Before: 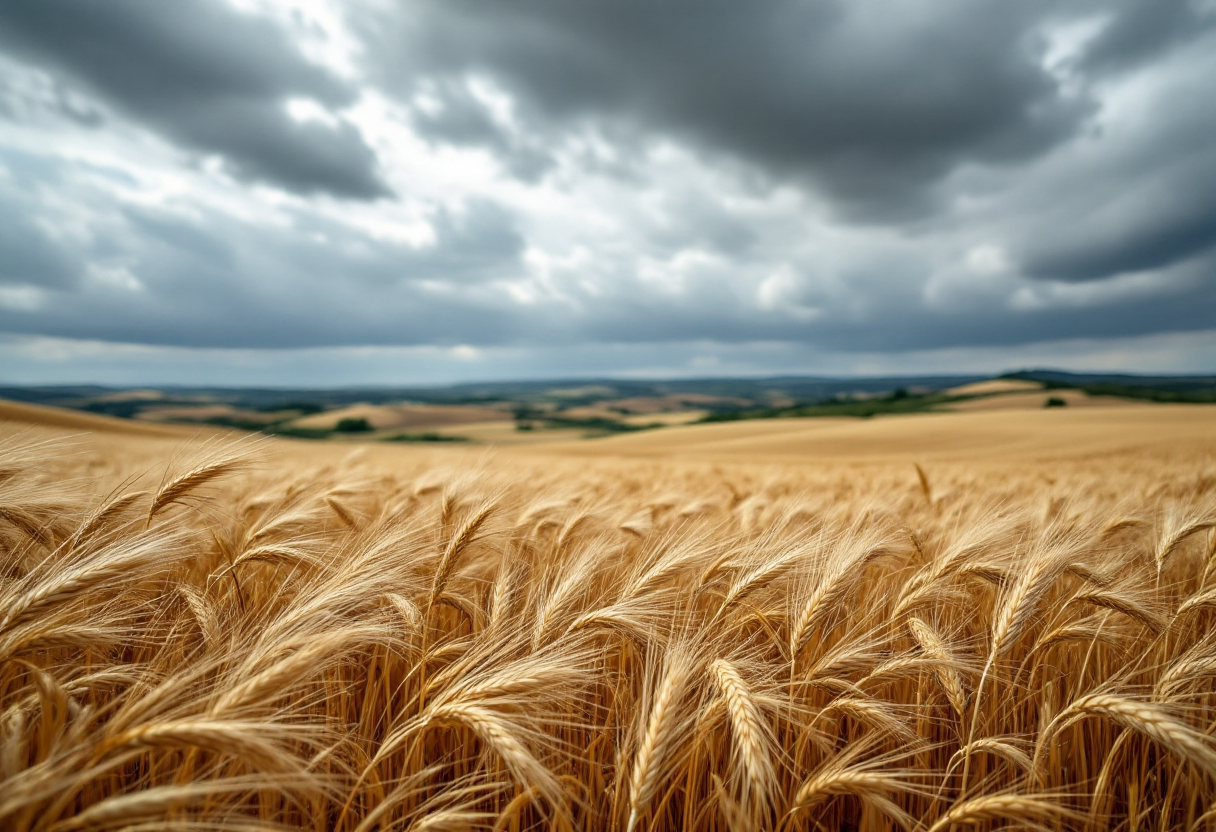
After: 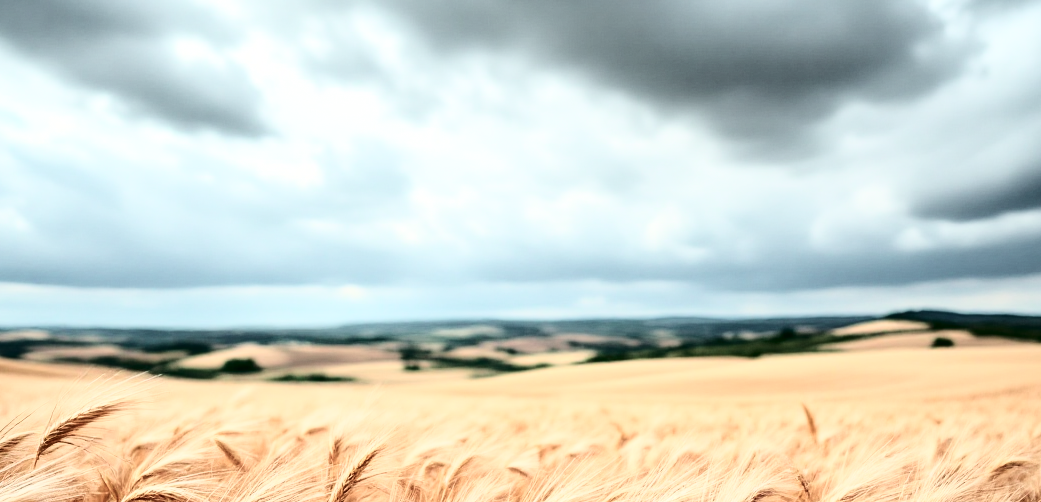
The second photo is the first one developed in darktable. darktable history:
crop and rotate: left 9.345%, top 7.22%, right 4.982%, bottom 32.331%
base curve: curves: ch0 [(0, 0) (0.028, 0.03) (0.121, 0.232) (0.46, 0.748) (0.859, 0.968) (1, 1)]
contrast brightness saturation: contrast 0.28
color contrast: blue-yellow contrast 0.7
